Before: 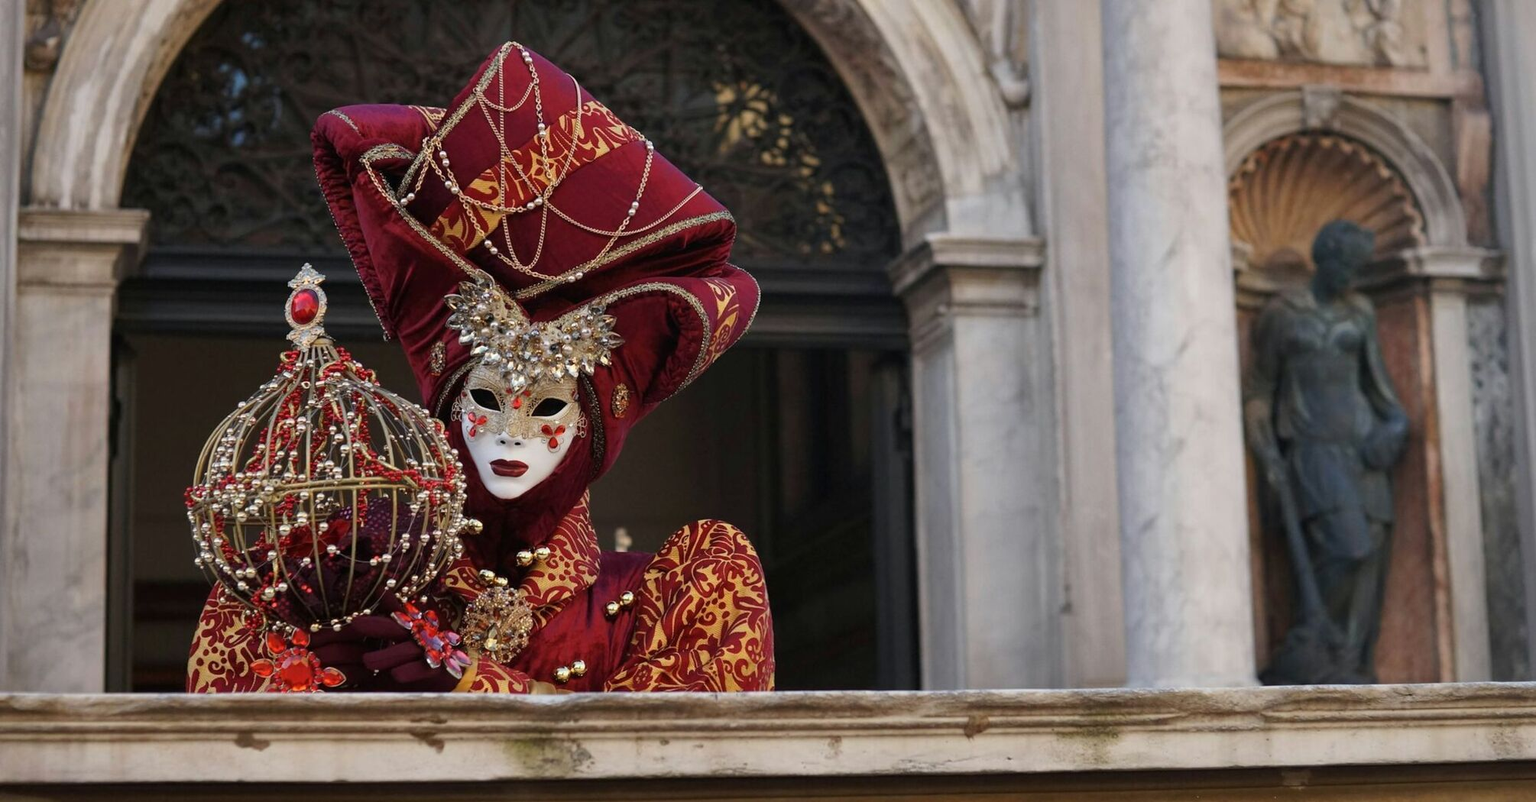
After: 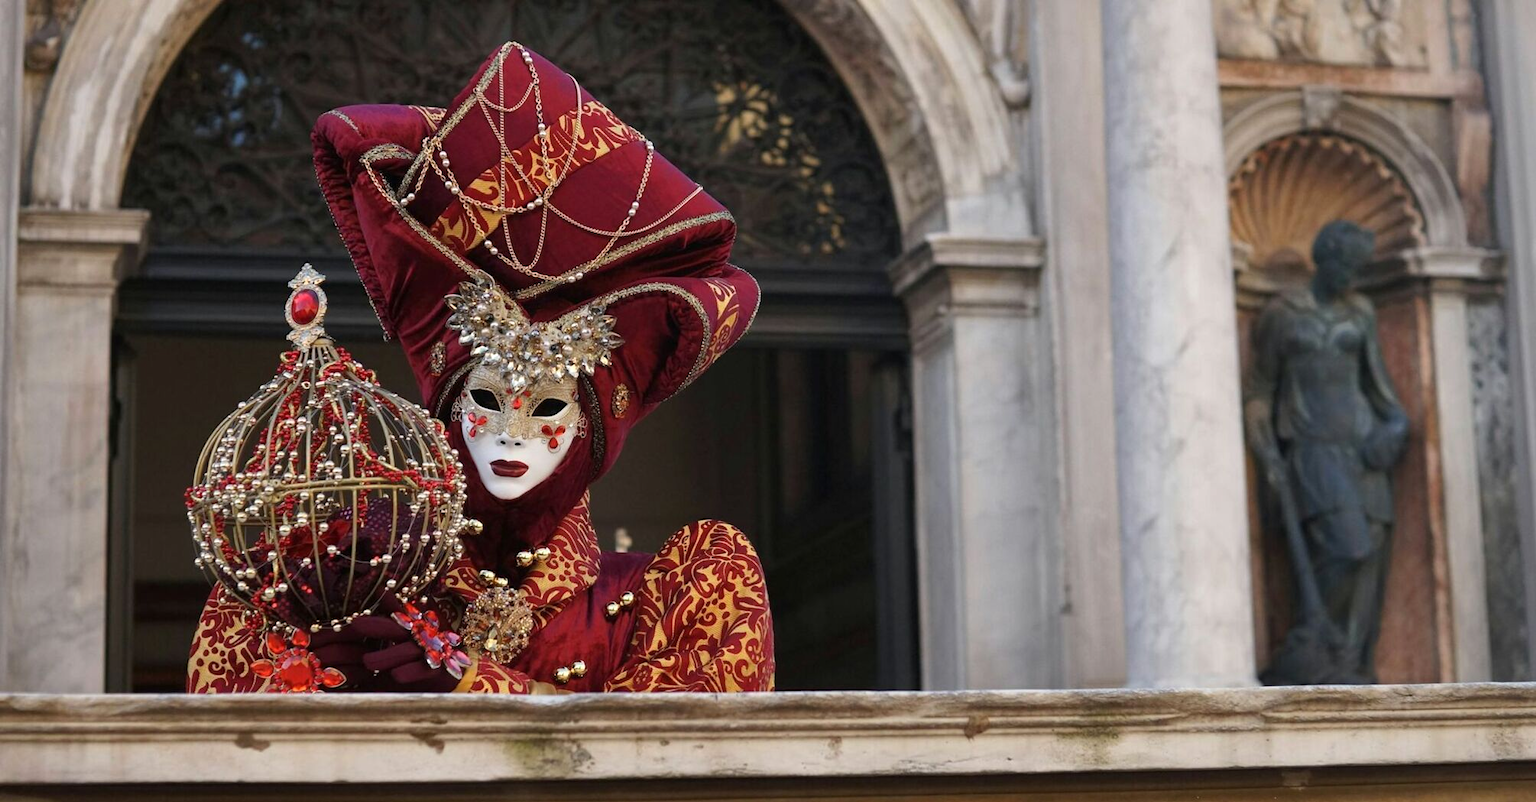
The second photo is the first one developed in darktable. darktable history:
exposure: exposure 0.191 EV, compensate highlight preservation false
